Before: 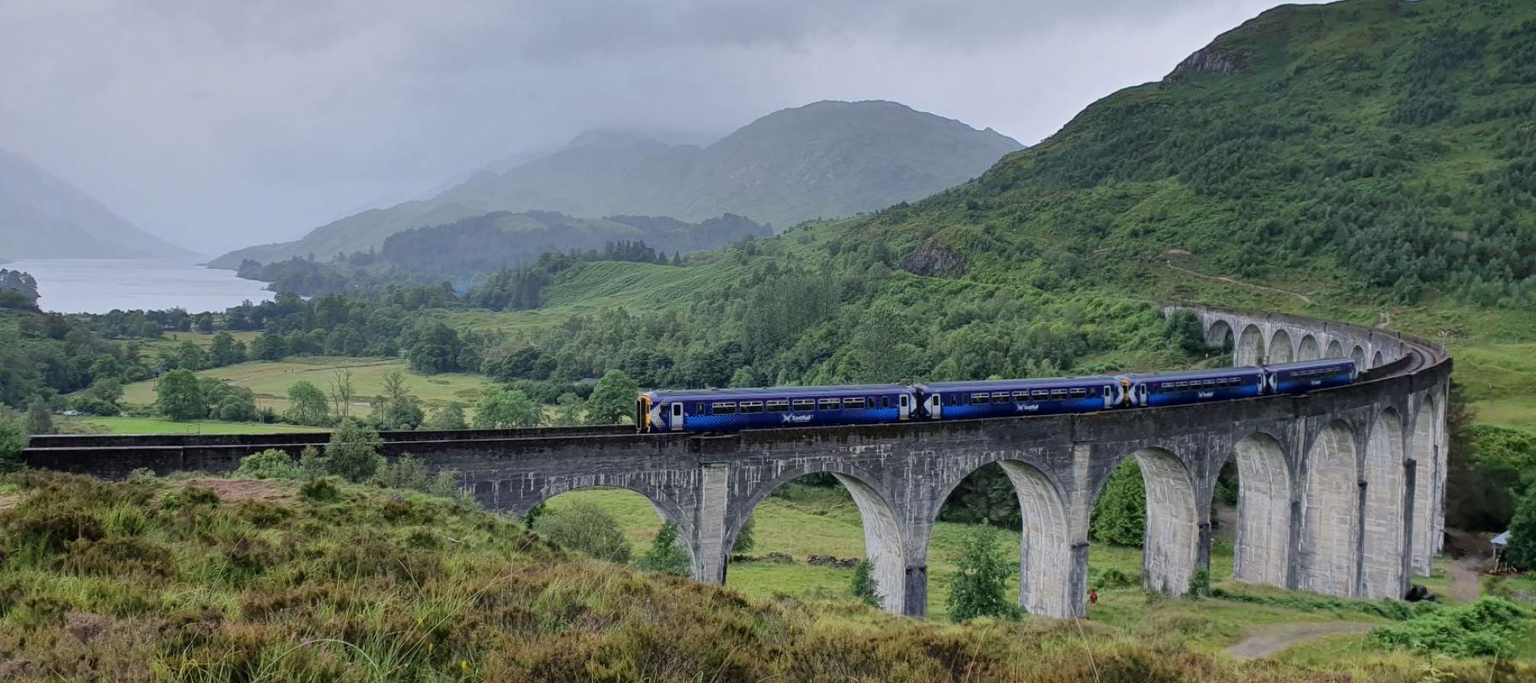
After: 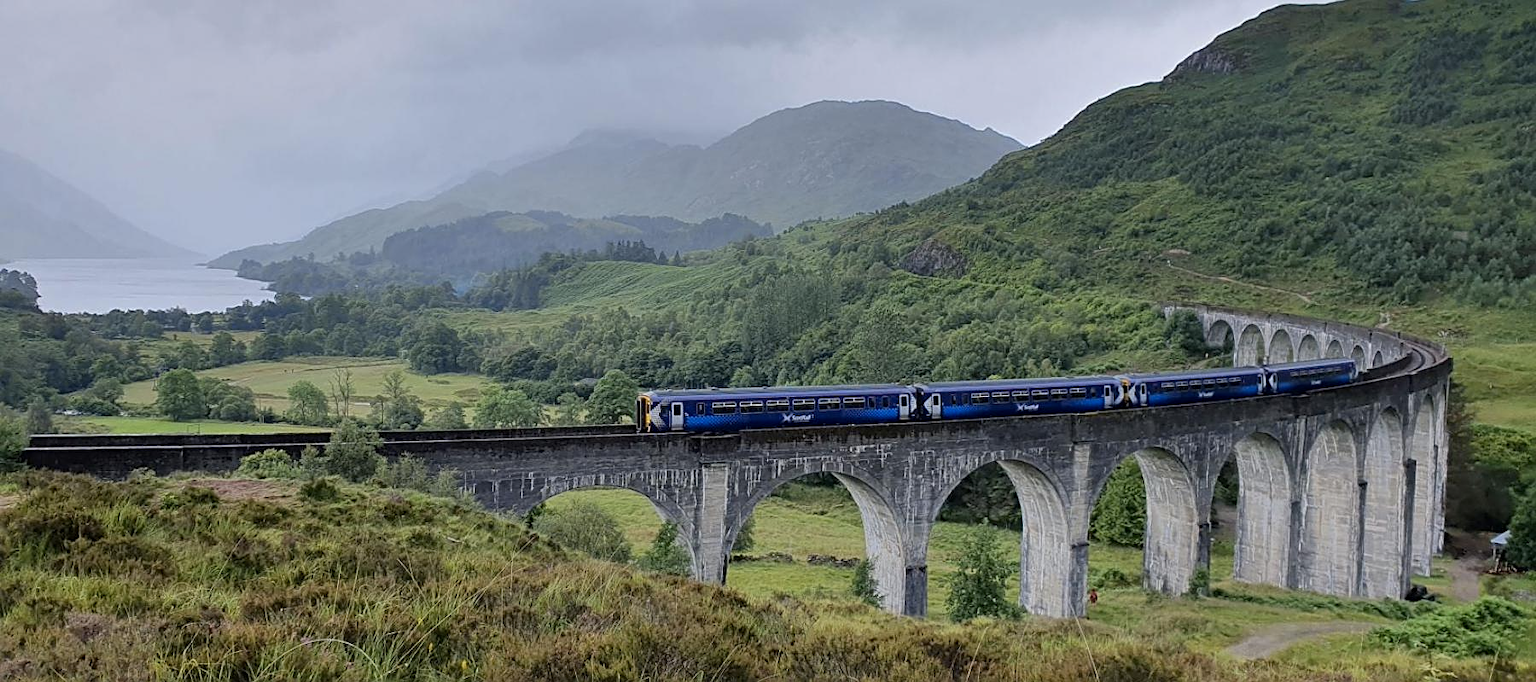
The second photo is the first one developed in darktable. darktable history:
sharpen: on, module defaults
color contrast: green-magenta contrast 0.81
